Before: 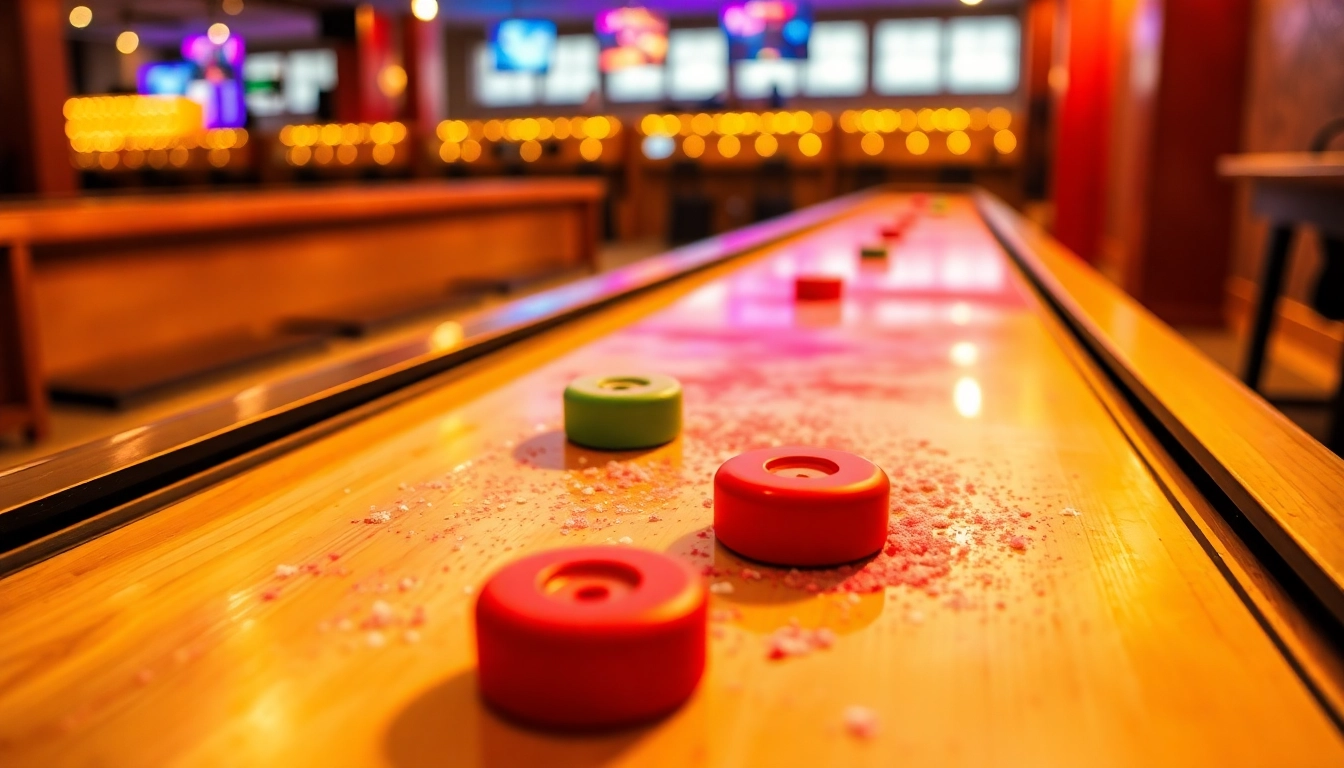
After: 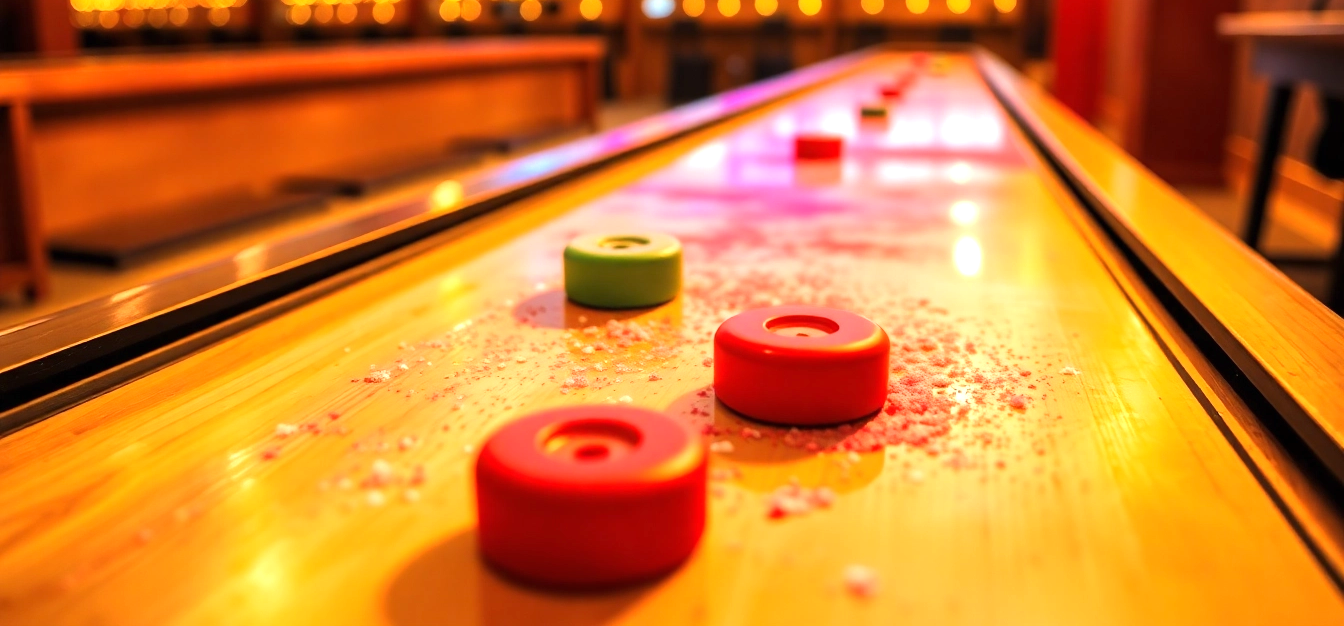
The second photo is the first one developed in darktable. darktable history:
crop and rotate: top 18.441%
exposure: black level correction 0, exposure 0.499 EV, compensate highlight preservation false
